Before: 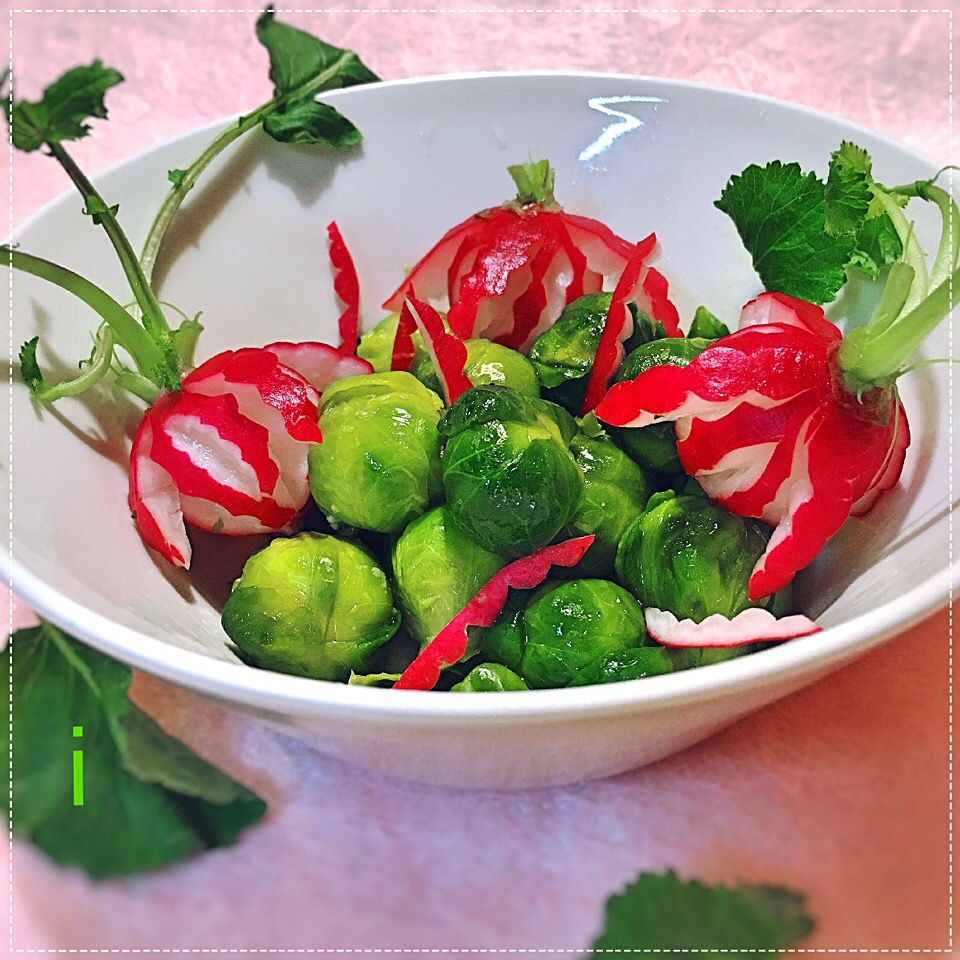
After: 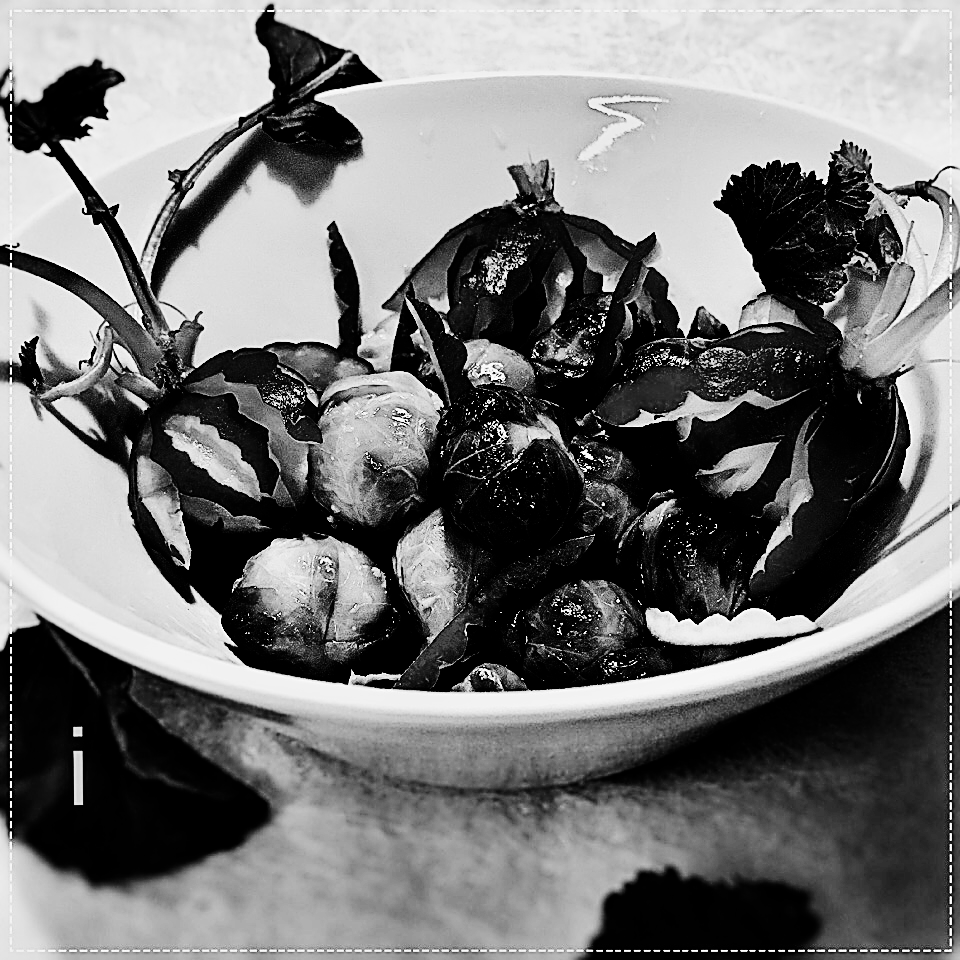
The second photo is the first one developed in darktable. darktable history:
sharpen: on, module defaults
monochrome: a 30.25, b 92.03
contrast brightness saturation: contrast 0.77, brightness -1, saturation 1
